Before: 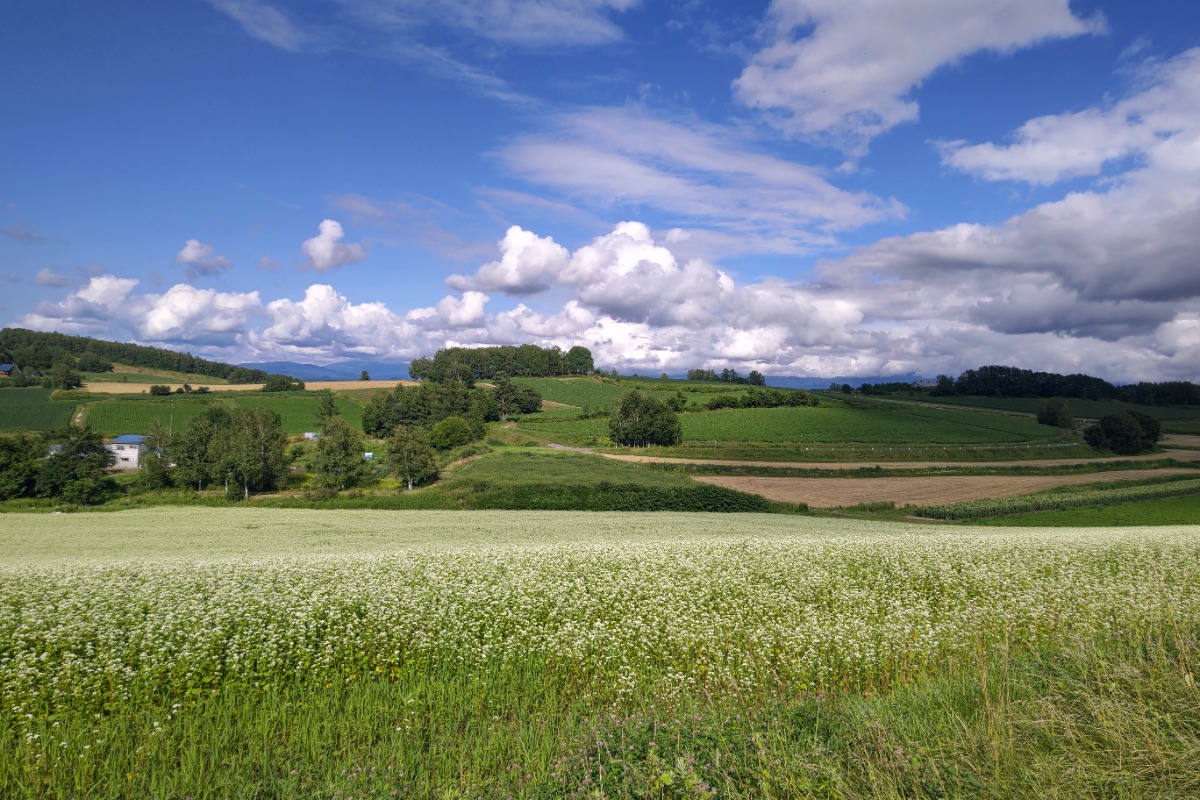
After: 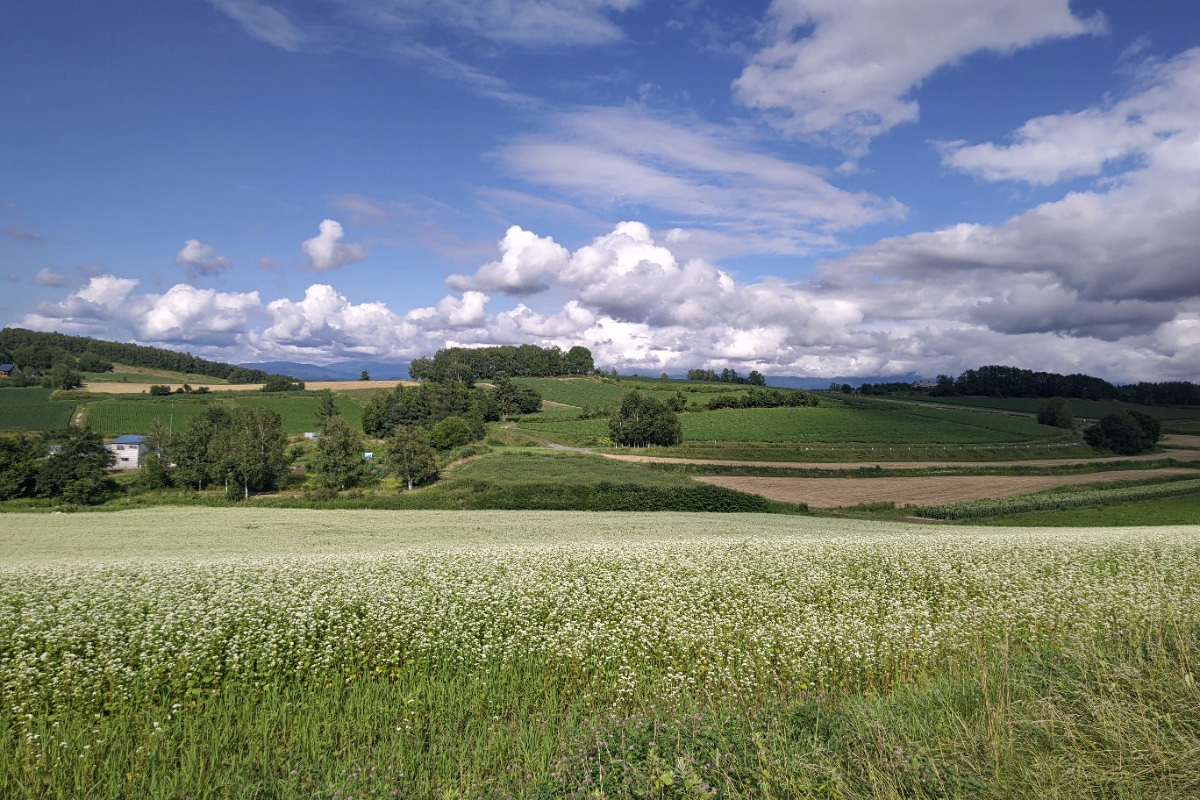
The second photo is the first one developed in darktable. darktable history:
sharpen: amount 0.2
contrast brightness saturation: saturation -0.17
